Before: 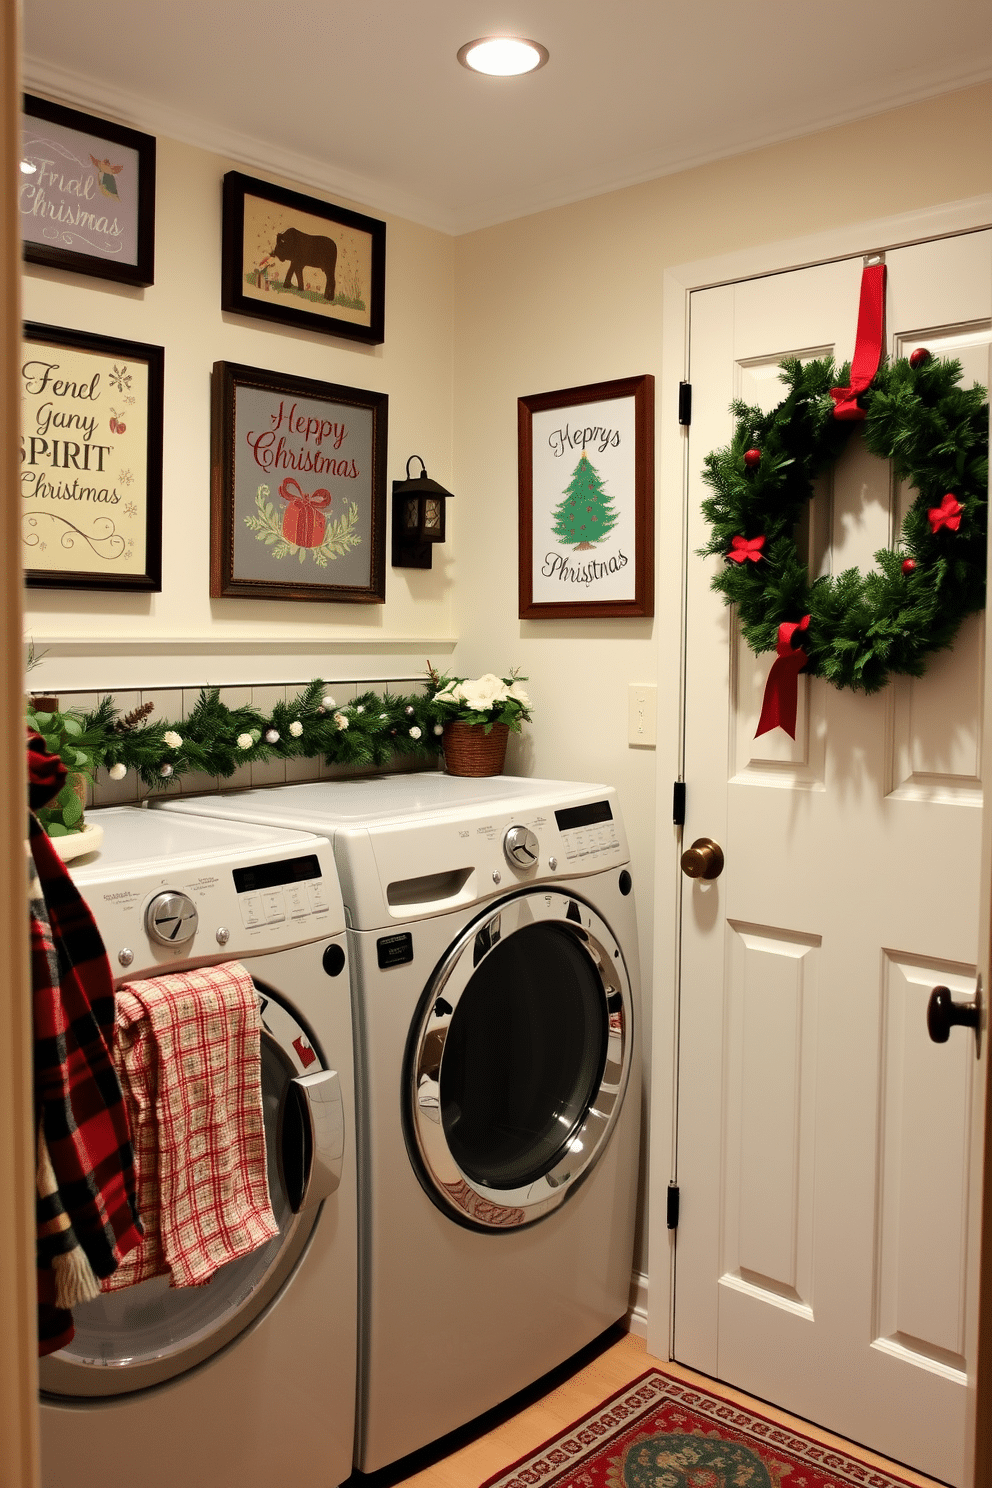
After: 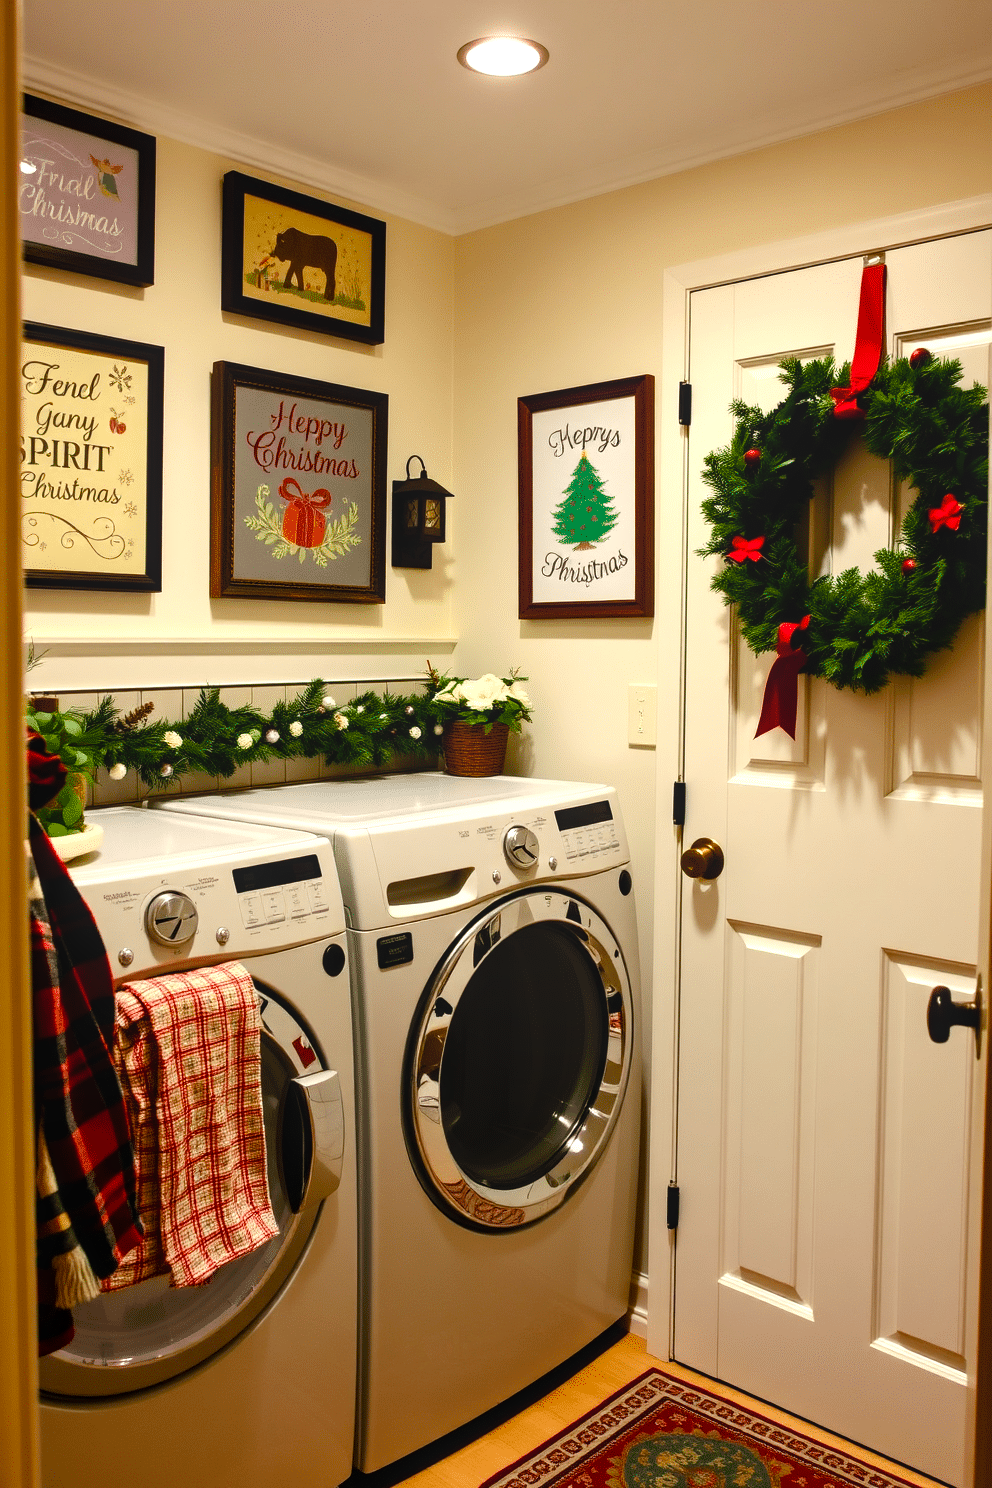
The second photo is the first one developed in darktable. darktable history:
local contrast: detail 109%
color balance rgb: perceptual saturation grading › global saturation 20%, perceptual saturation grading › highlights -25.684%, perceptual saturation grading › shadows 49.277%, perceptual brilliance grading › global brilliance -16.957%, perceptual brilliance grading › highlights 27.964%, global vibrance 41.079%
